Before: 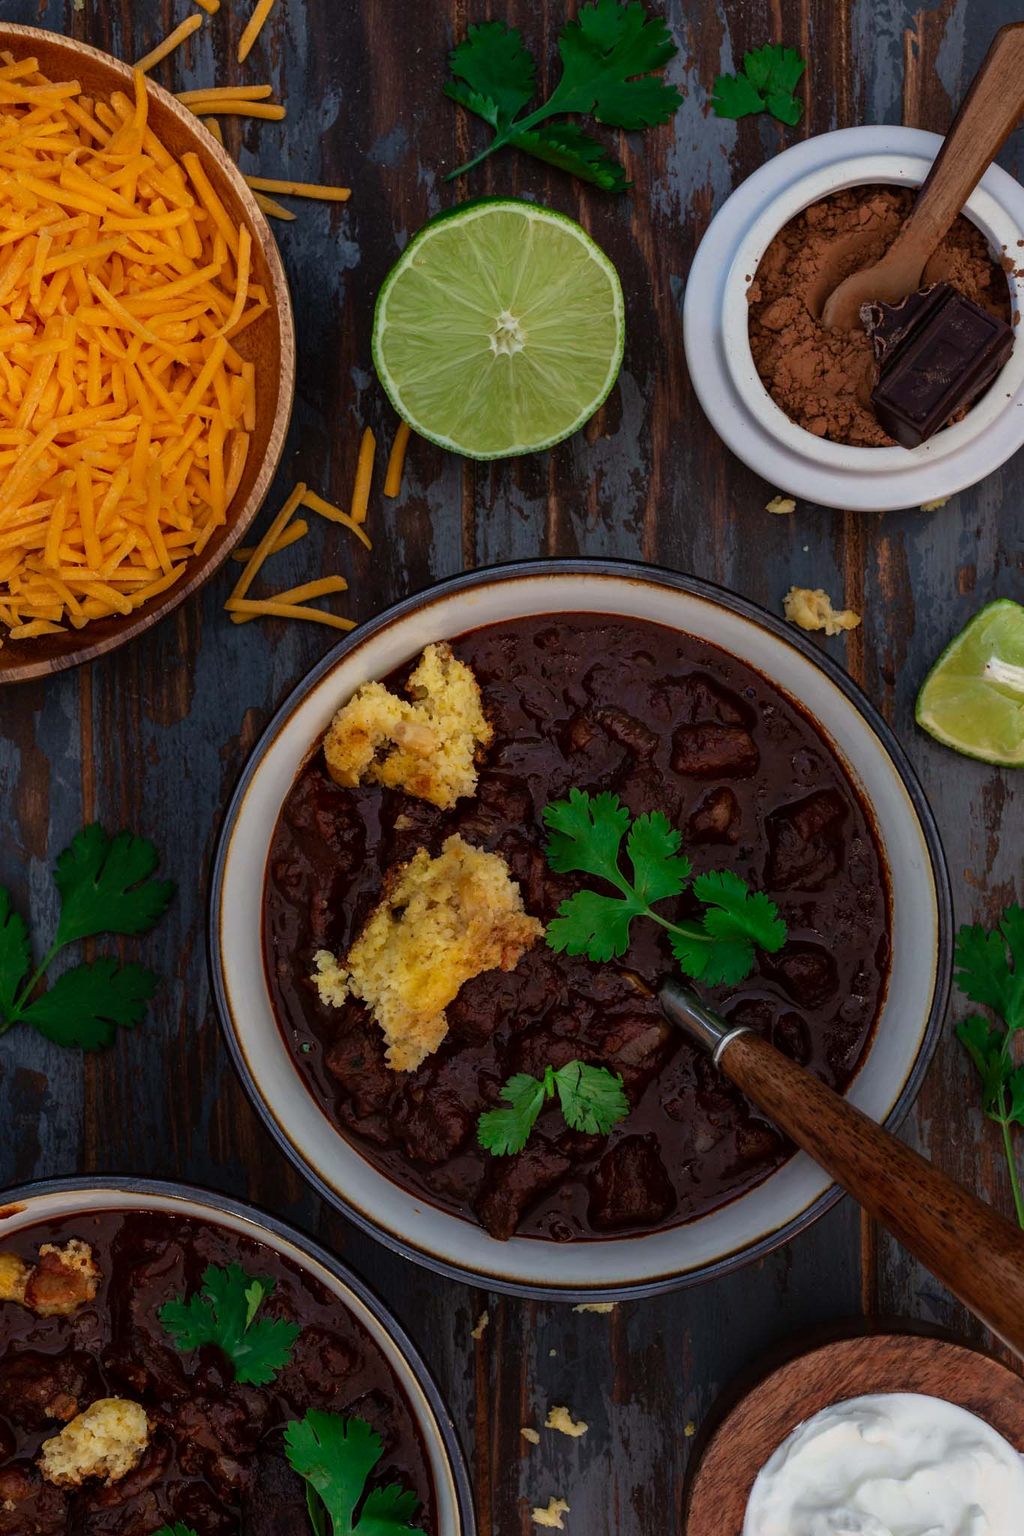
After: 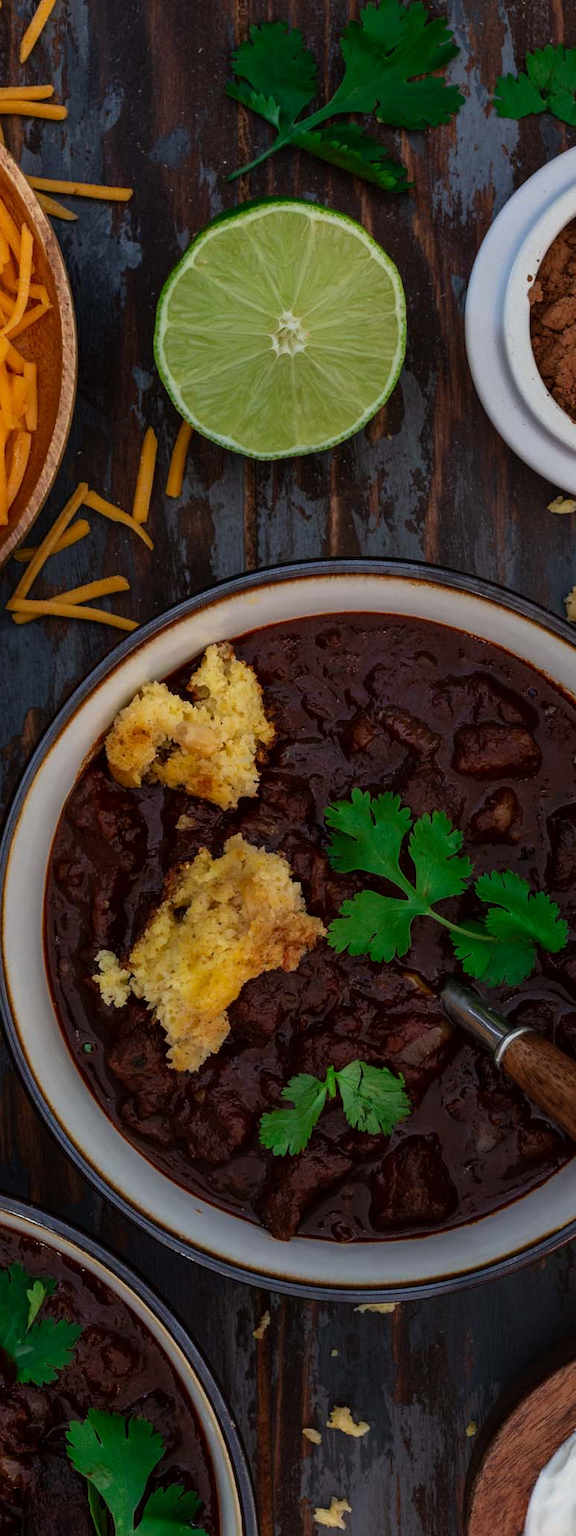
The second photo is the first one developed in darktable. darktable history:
crop: left 21.345%, right 22.253%
